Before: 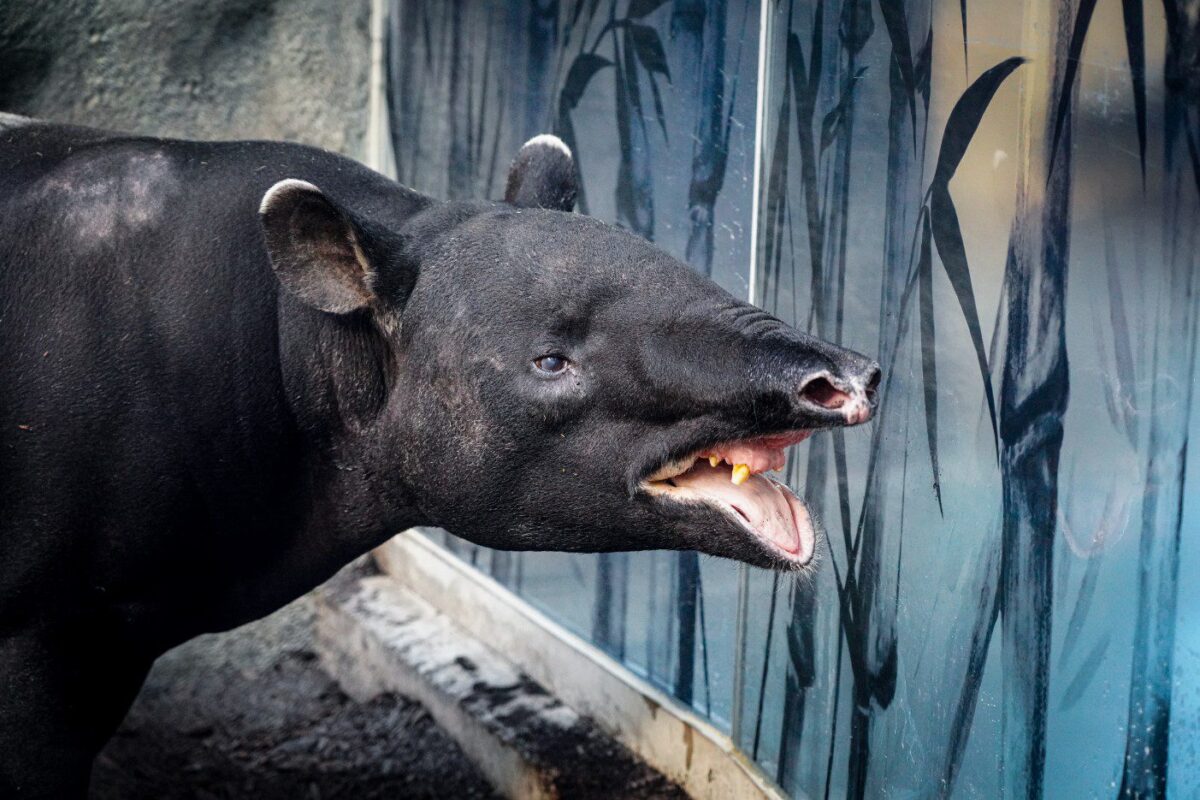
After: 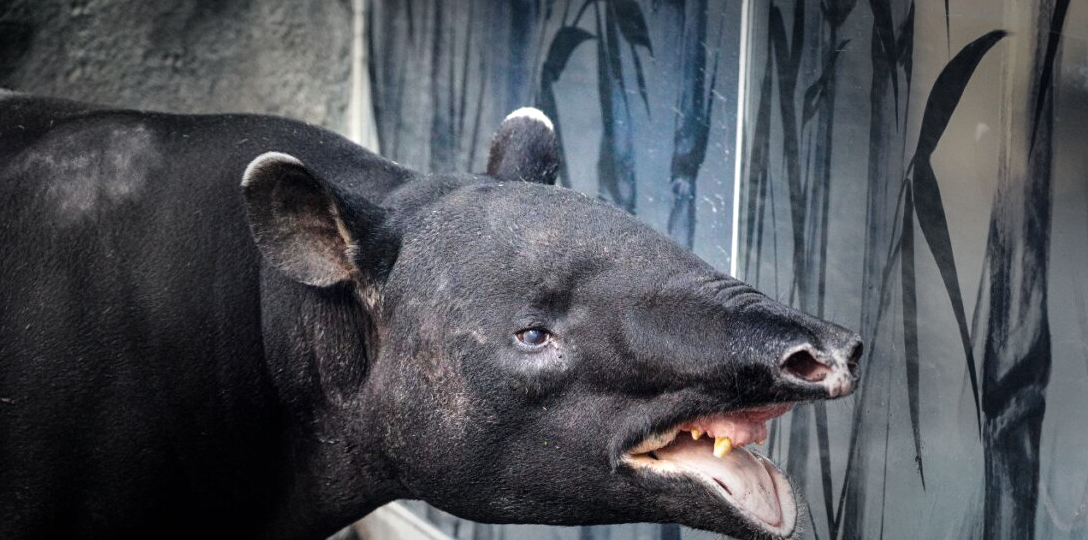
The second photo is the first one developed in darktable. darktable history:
exposure: black level correction 0, exposure 0.5 EV, compensate exposure bias true, compensate highlight preservation false
crop: left 1.509%, top 3.452%, right 7.696%, bottom 28.452%
vignetting: fall-off start 31.28%, fall-off radius 34.64%, brightness -0.575
